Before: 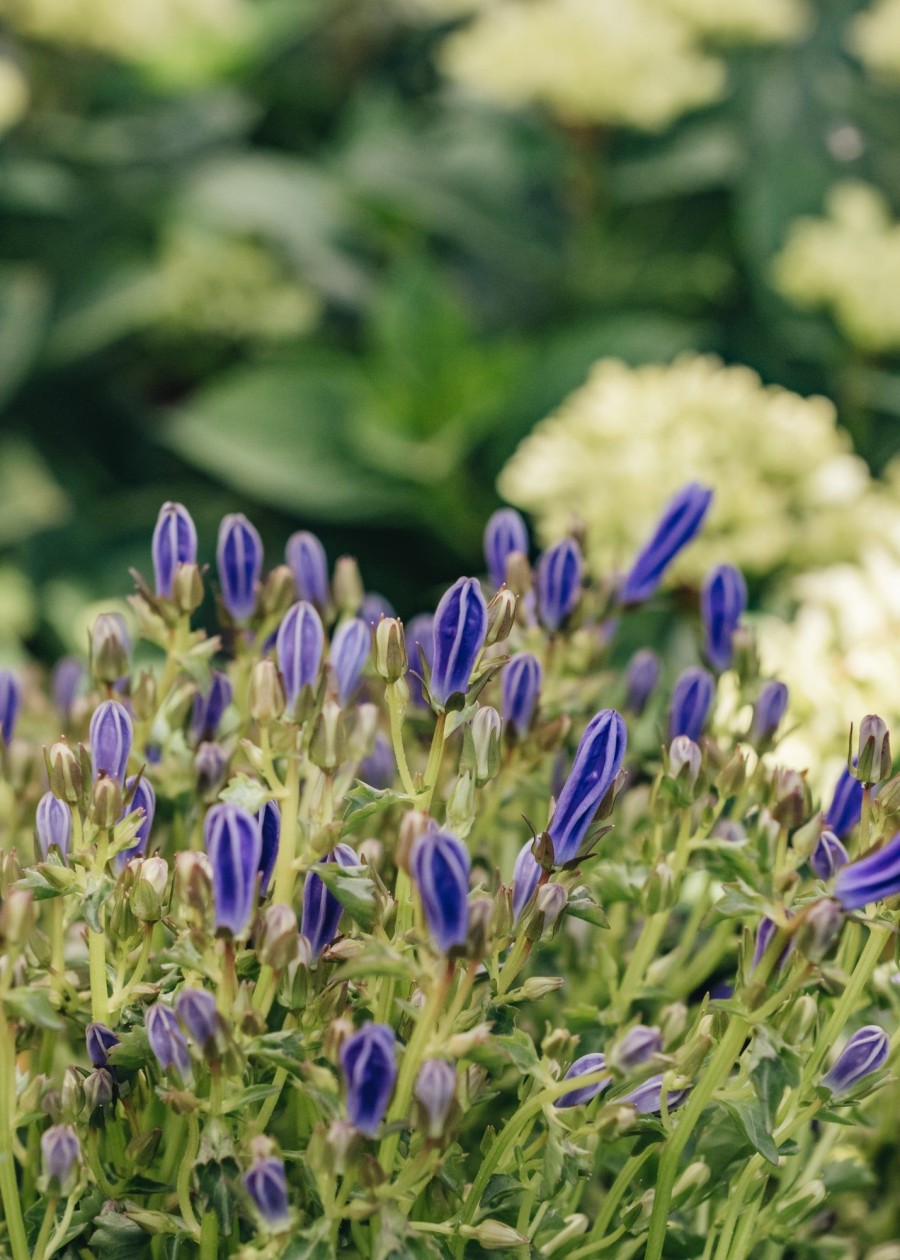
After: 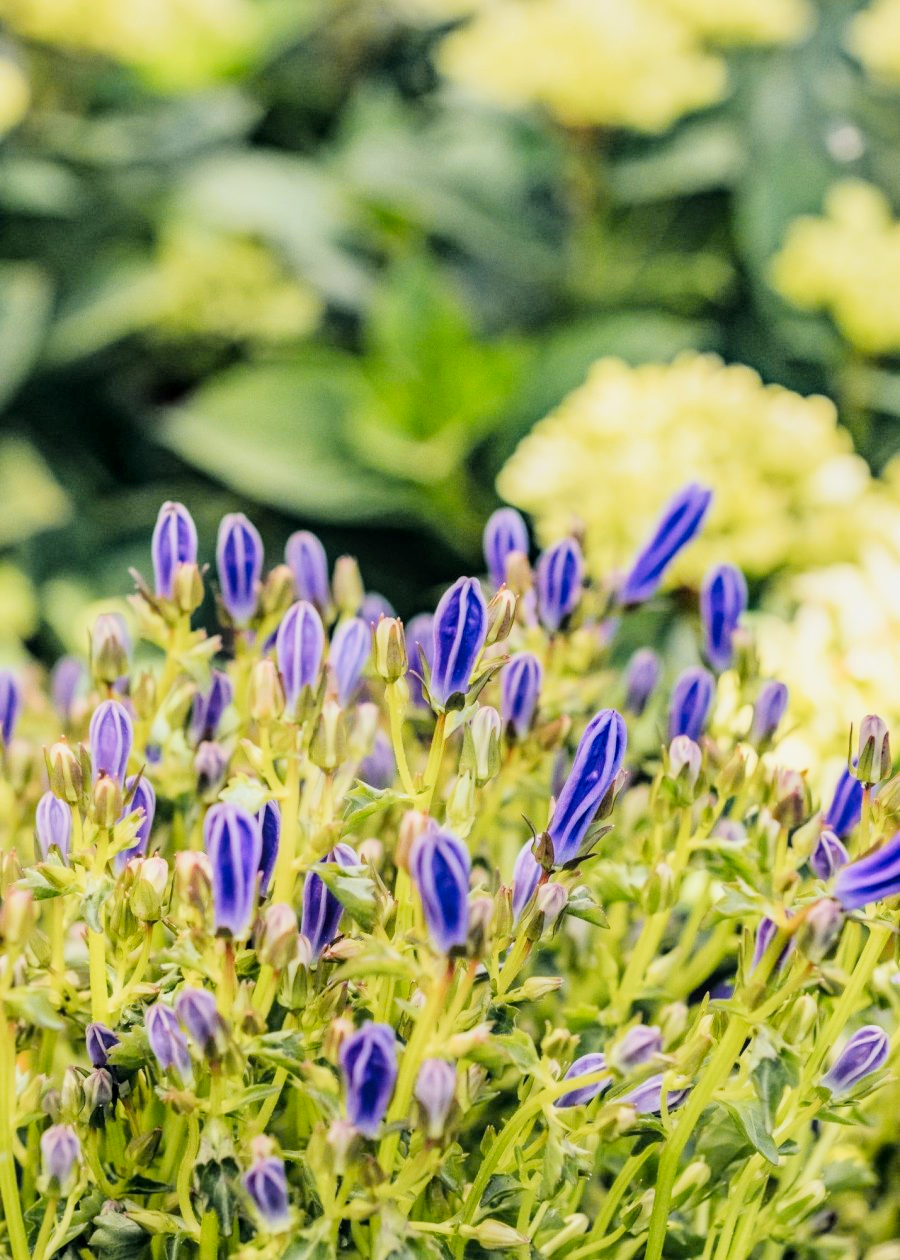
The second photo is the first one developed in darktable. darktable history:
local contrast: on, module defaults
tone curve: curves: ch0 [(0, 0.003) (0.117, 0.101) (0.257, 0.246) (0.408, 0.432) (0.611, 0.653) (0.824, 0.846) (1, 1)]; ch1 [(0, 0) (0.227, 0.197) (0.405, 0.421) (0.501, 0.501) (0.522, 0.53) (0.563, 0.572) (0.589, 0.611) (0.699, 0.709) (0.976, 0.992)]; ch2 [(0, 0) (0.208, 0.176) (0.377, 0.38) (0.5, 0.5) (0.537, 0.534) (0.571, 0.576) (0.681, 0.746) (1, 1)], color space Lab, independent channels, preserve colors none
filmic rgb: black relative exposure -6.98 EV, white relative exposure 5.61 EV, hardness 2.86, color science v6 (2022)
exposure: black level correction 0.001, exposure 1.118 EV, compensate highlight preservation false
